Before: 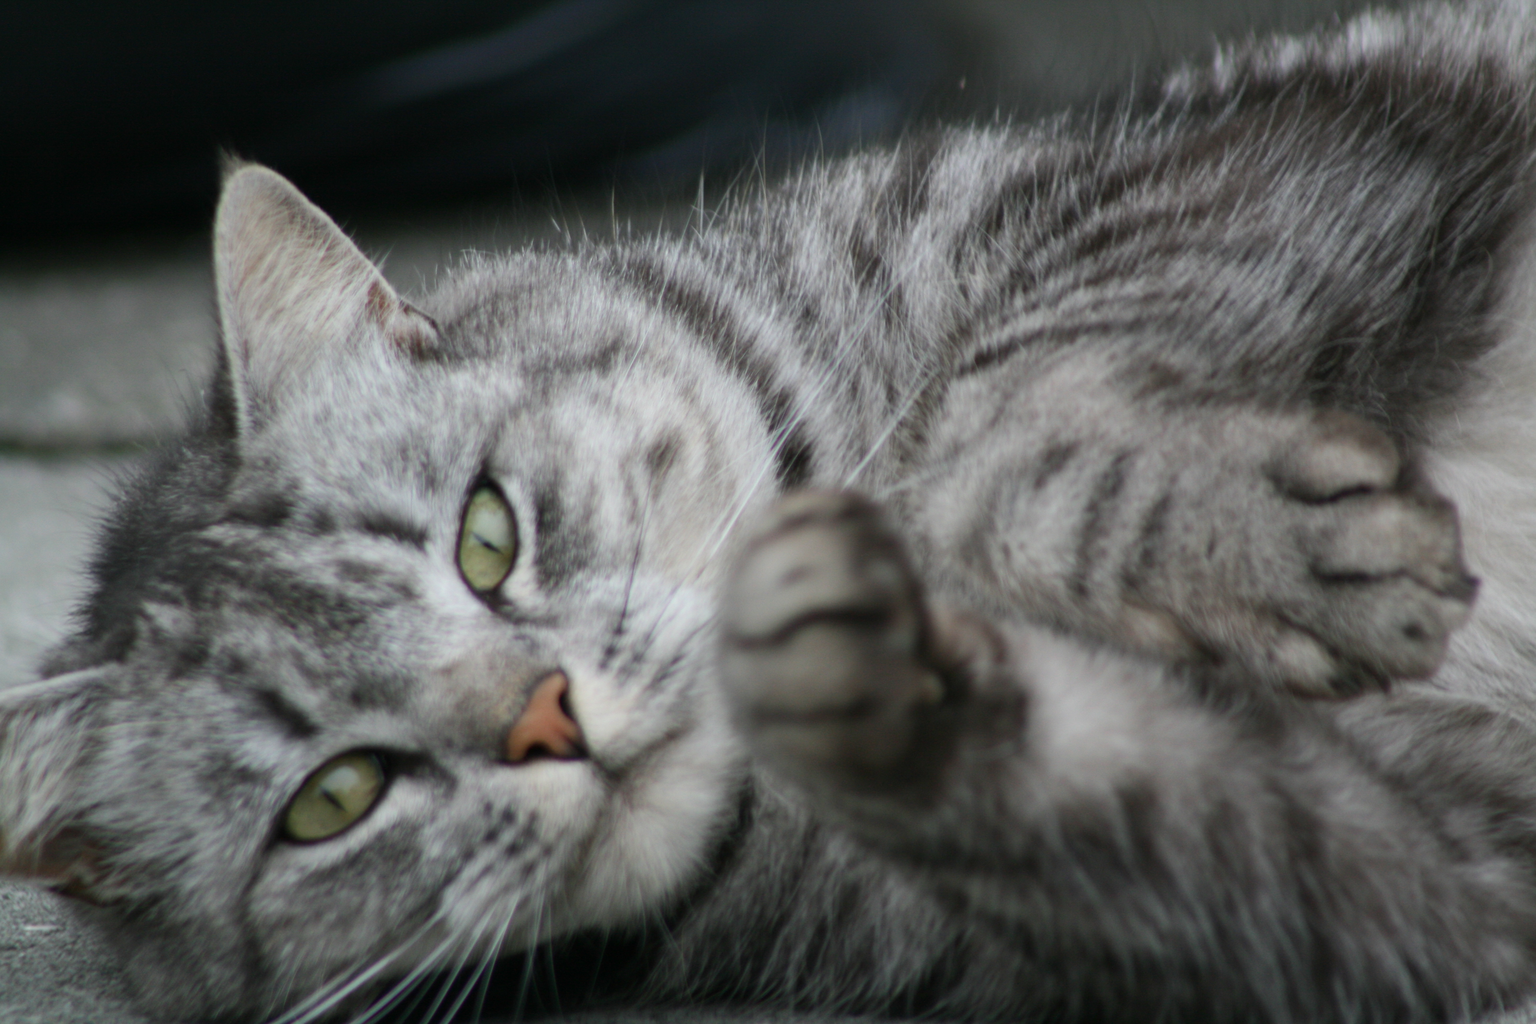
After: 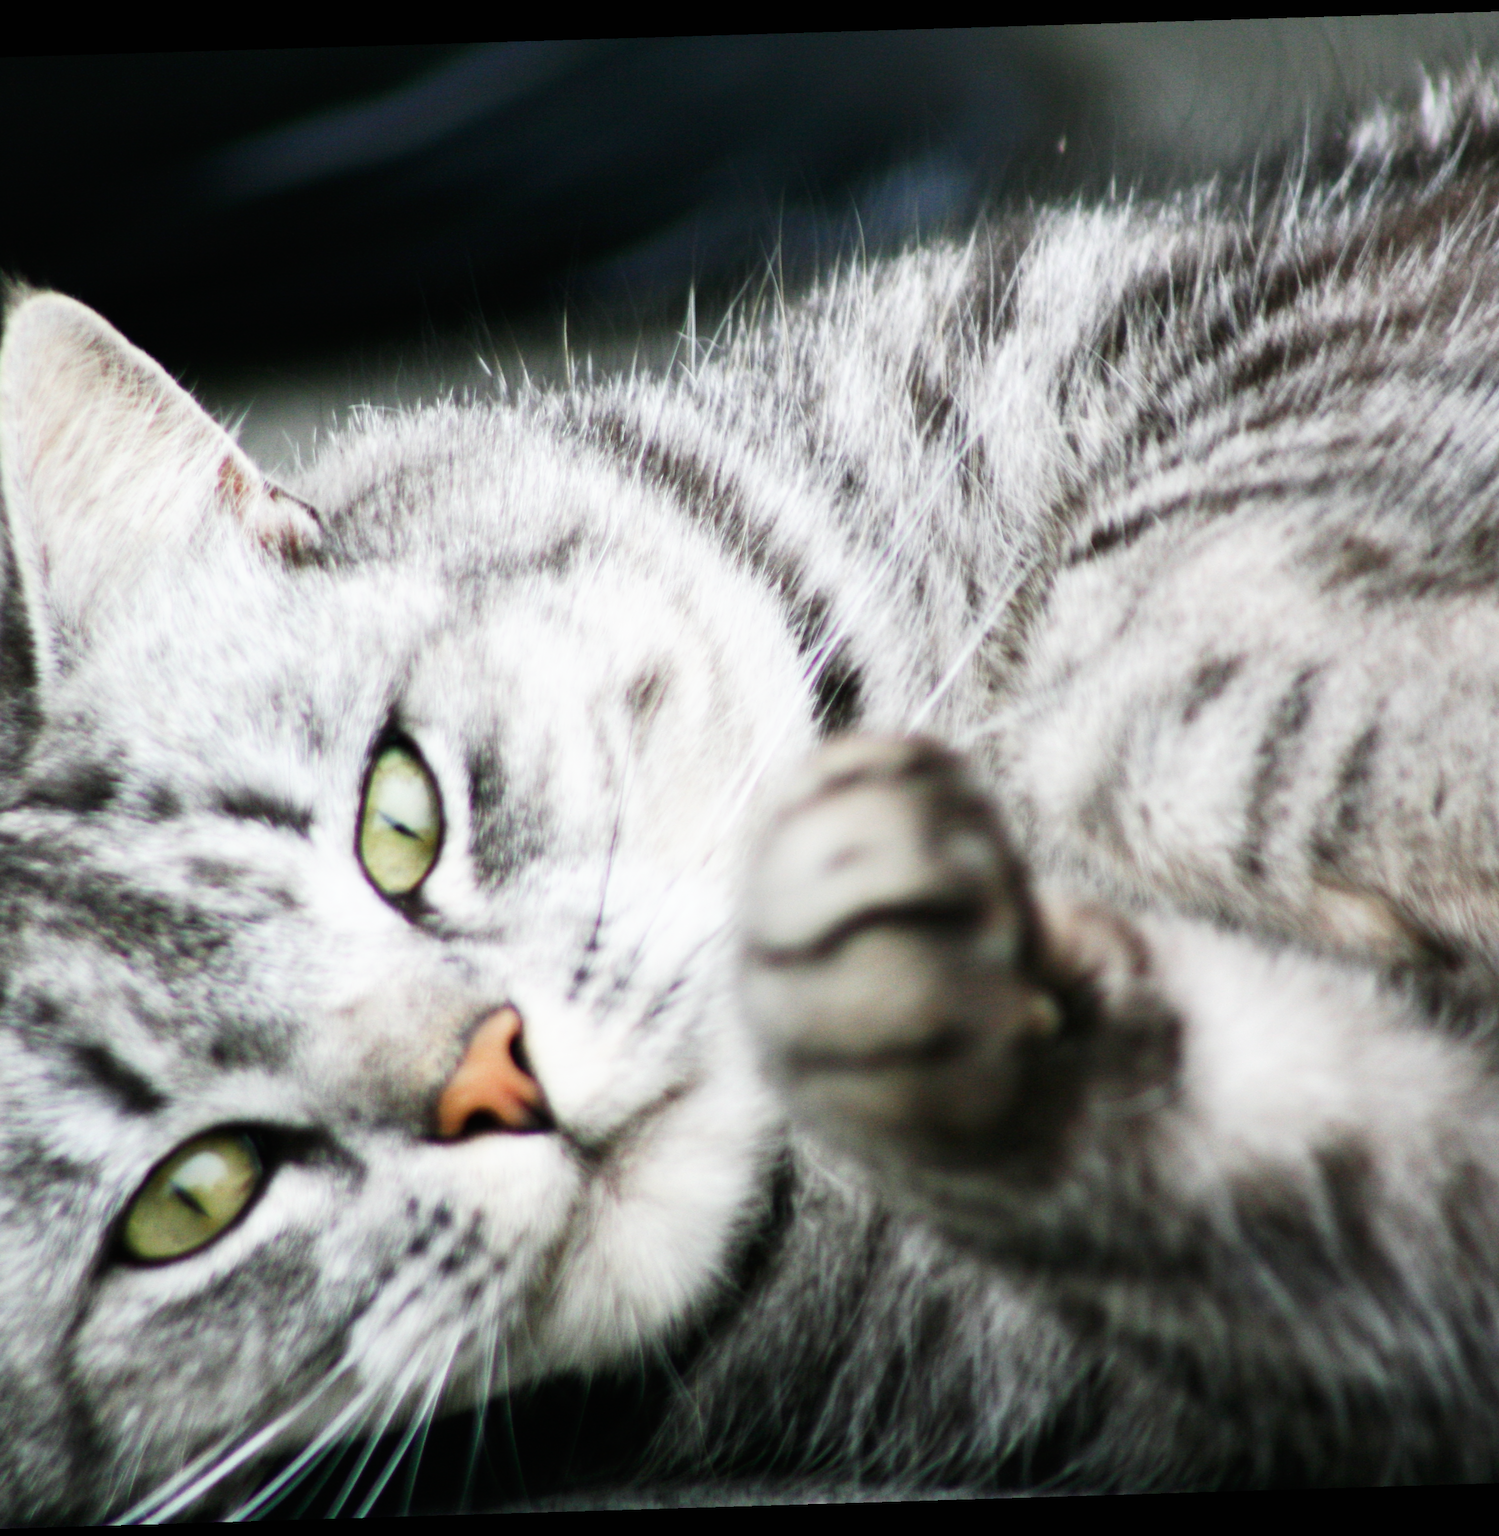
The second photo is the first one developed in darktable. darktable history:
rotate and perspective: rotation -1.75°, automatic cropping off
contrast brightness saturation: saturation -0.05
crop and rotate: left 14.385%, right 18.948%
base curve: curves: ch0 [(0, 0) (0.007, 0.004) (0.027, 0.03) (0.046, 0.07) (0.207, 0.54) (0.442, 0.872) (0.673, 0.972) (1, 1)], preserve colors none
